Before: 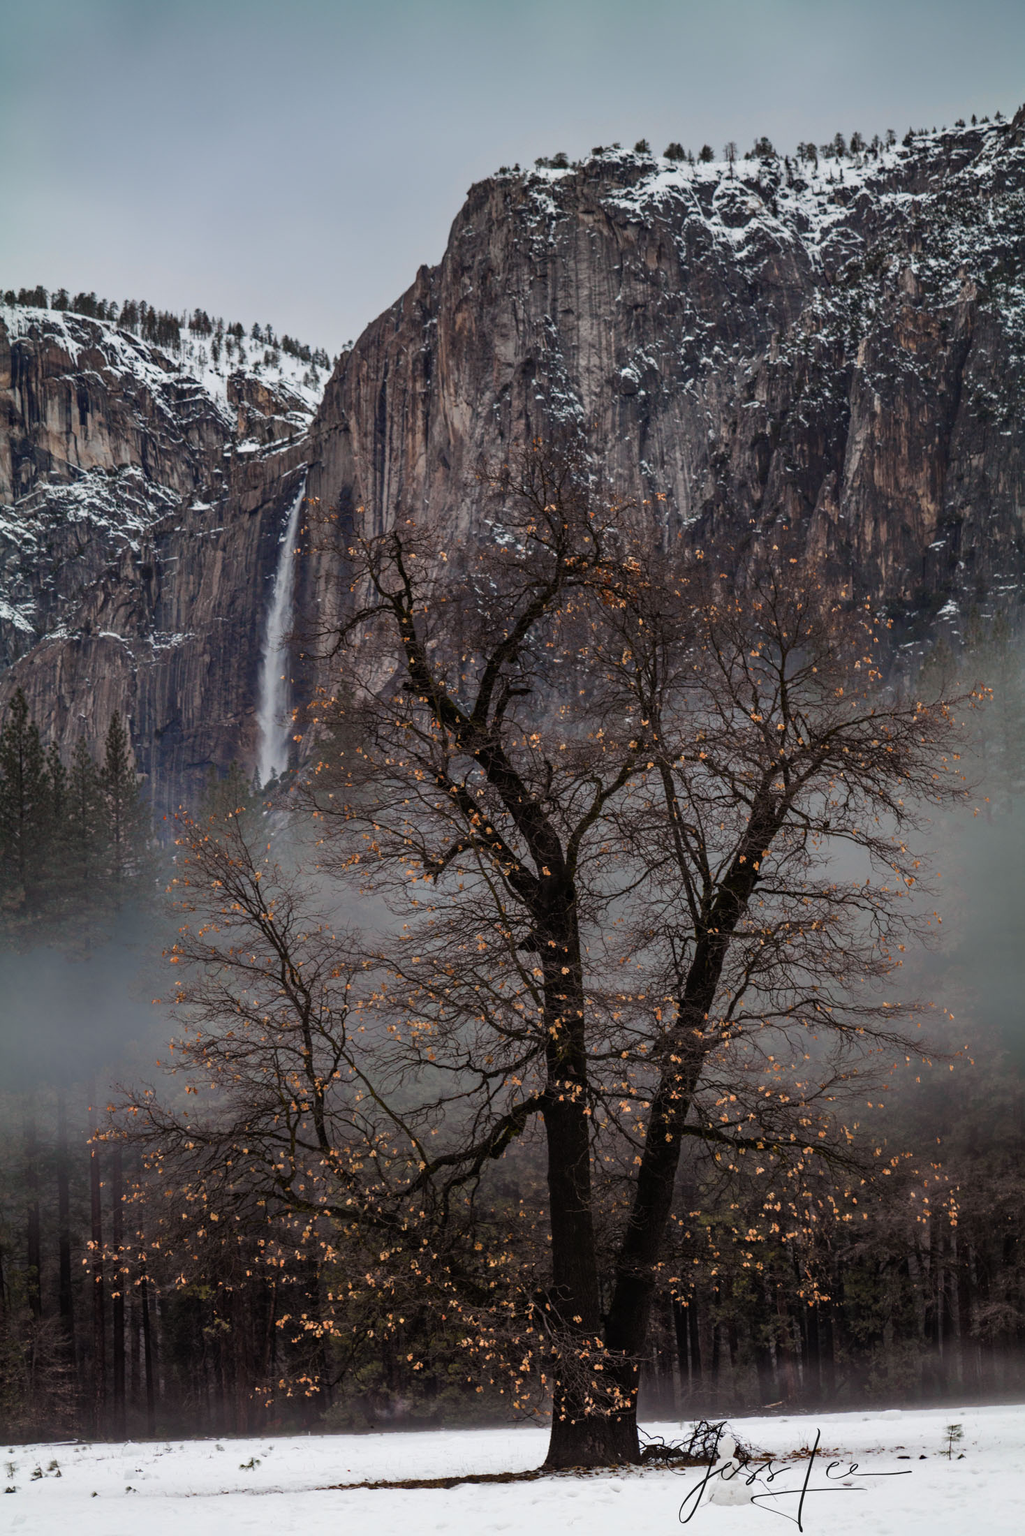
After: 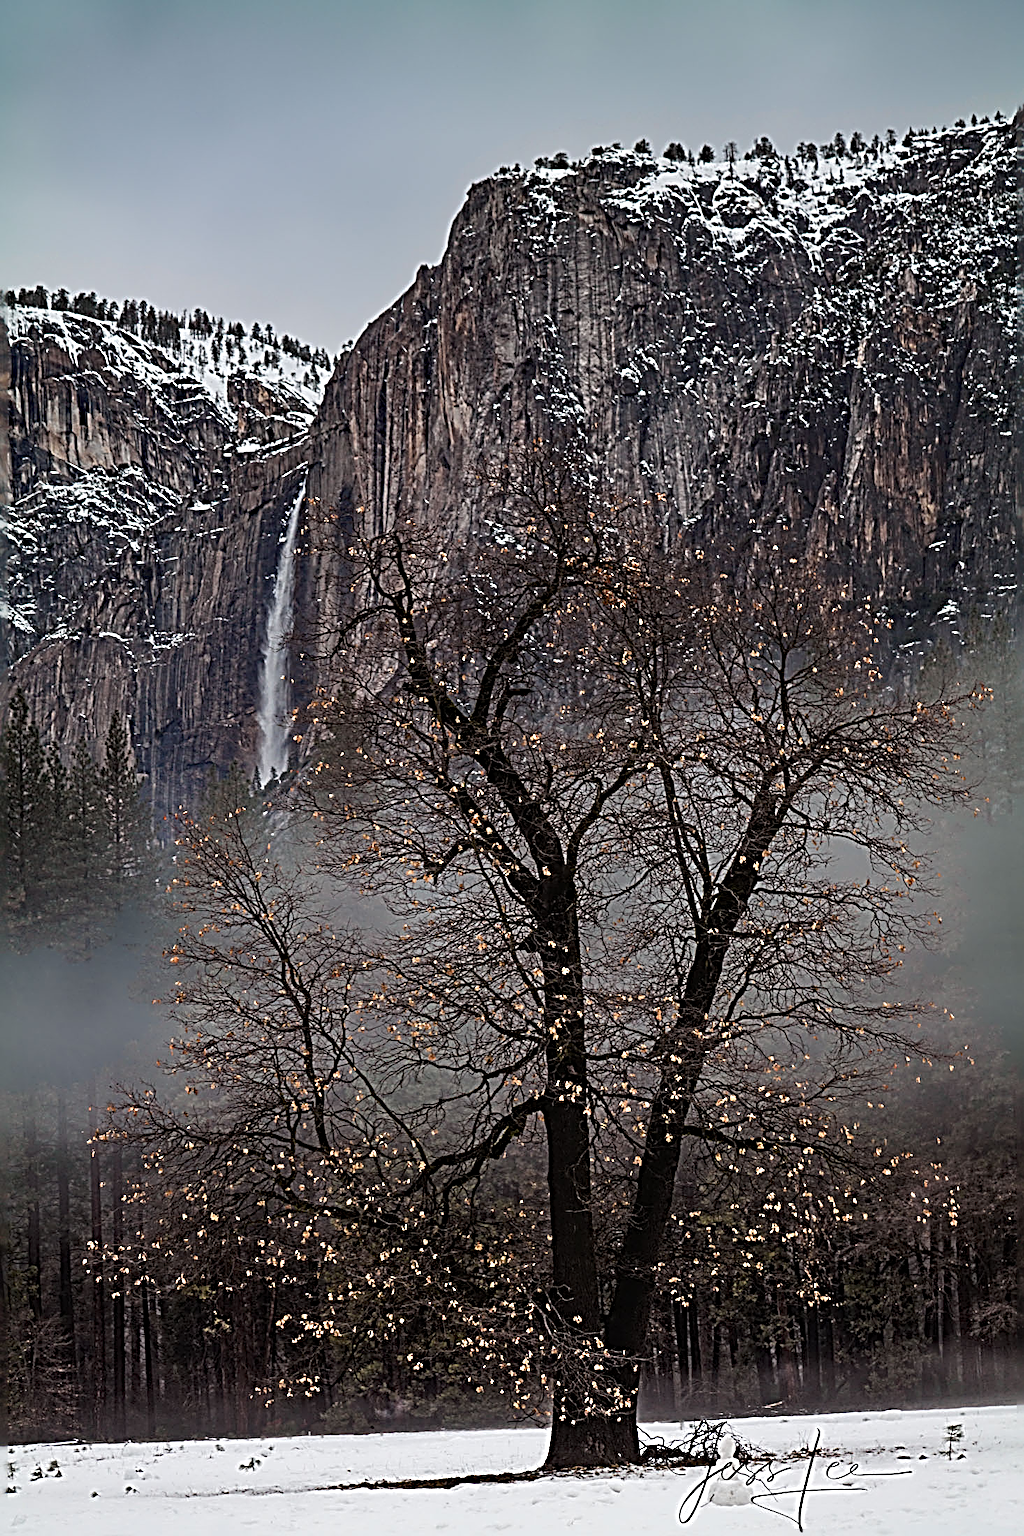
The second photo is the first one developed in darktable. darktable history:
sharpen: radius 4.02, amount 1.983
